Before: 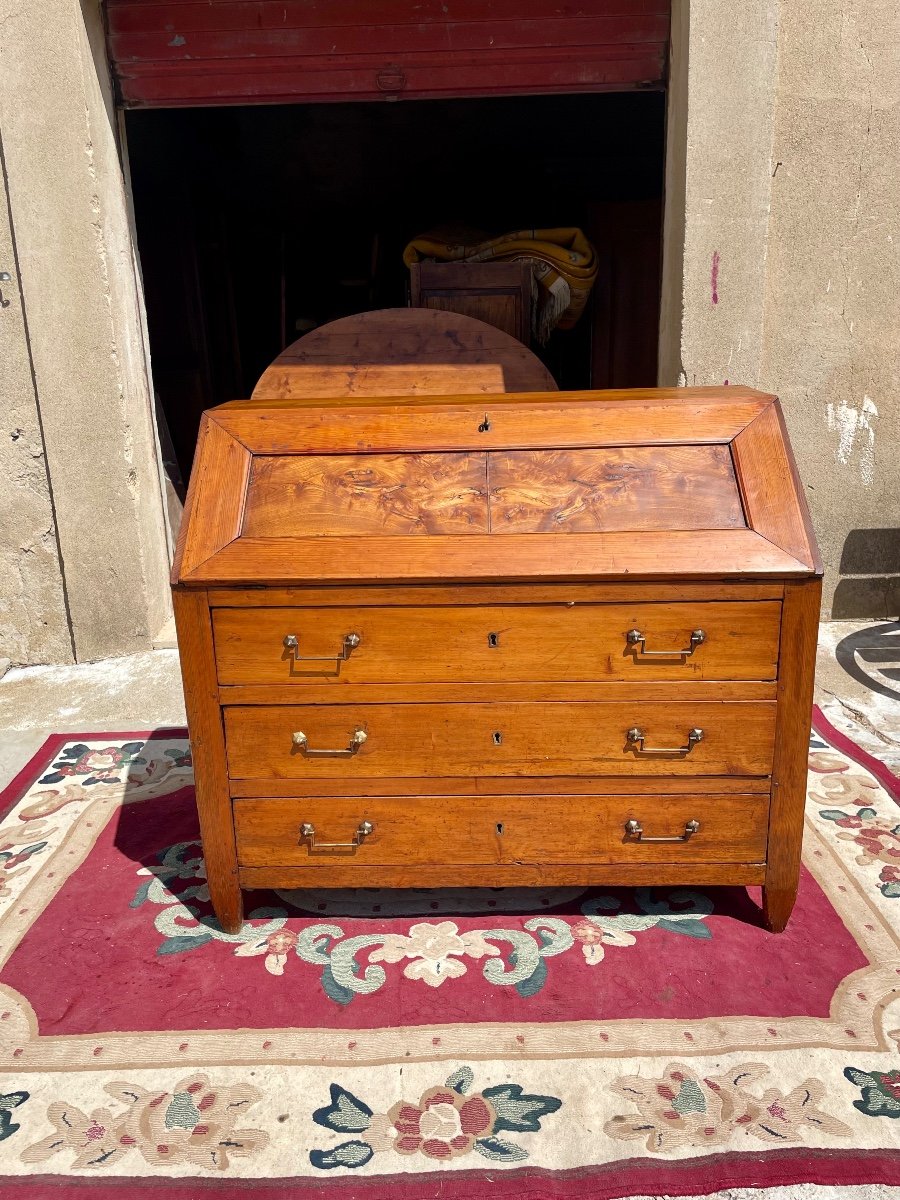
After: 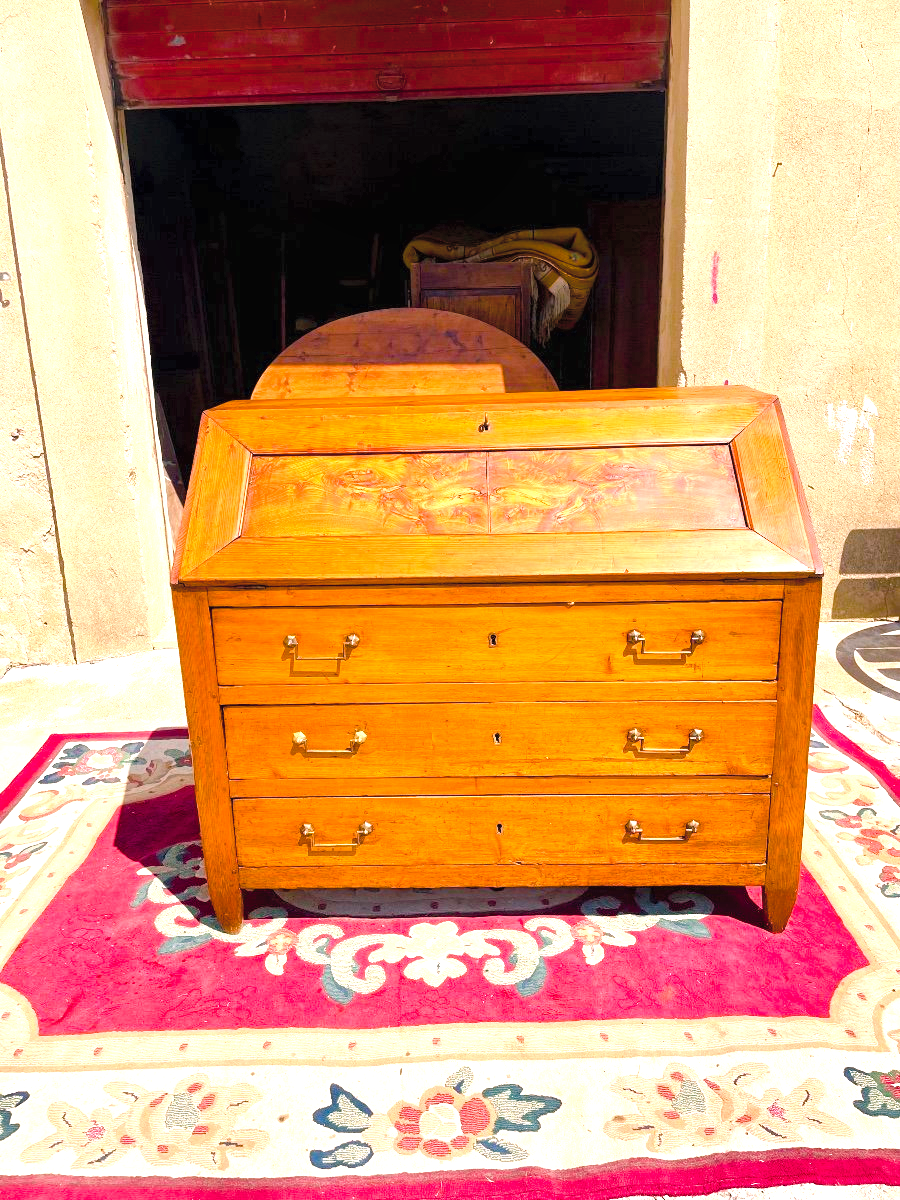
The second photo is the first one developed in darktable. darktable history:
tone equalizer: -8 EV -0.734 EV, -7 EV -0.669 EV, -6 EV -0.567 EV, -5 EV -0.364 EV, -3 EV 0.38 EV, -2 EV 0.6 EV, -1 EV 0.688 EV, +0 EV 0.756 EV, smoothing diameter 24.86%, edges refinement/feathering 7.26, preserve details guided filter
contrast brightness saturation: brightness 0.154
color balance rgb: highlights gain › chroma 2.335%, highlights gain › hue 35.76°, linear chroma grading › global chroma 8.714%, perceptual saturation grading › global saturation 27.761%, perceptual saturation grading › highlights -24.884%, perceptual saturation grading › mid-tones 25.133%, perceptual saturation grading › shadows 49.656%, global vibrance 20%
exposure: black level correction 0, exposure 0.399 EV, compensate highlight preservation false
vignetting: fall-off start 116.34%, fall-off radius 58.23%, brightness -0.99, saturation 0.489, unbound false
